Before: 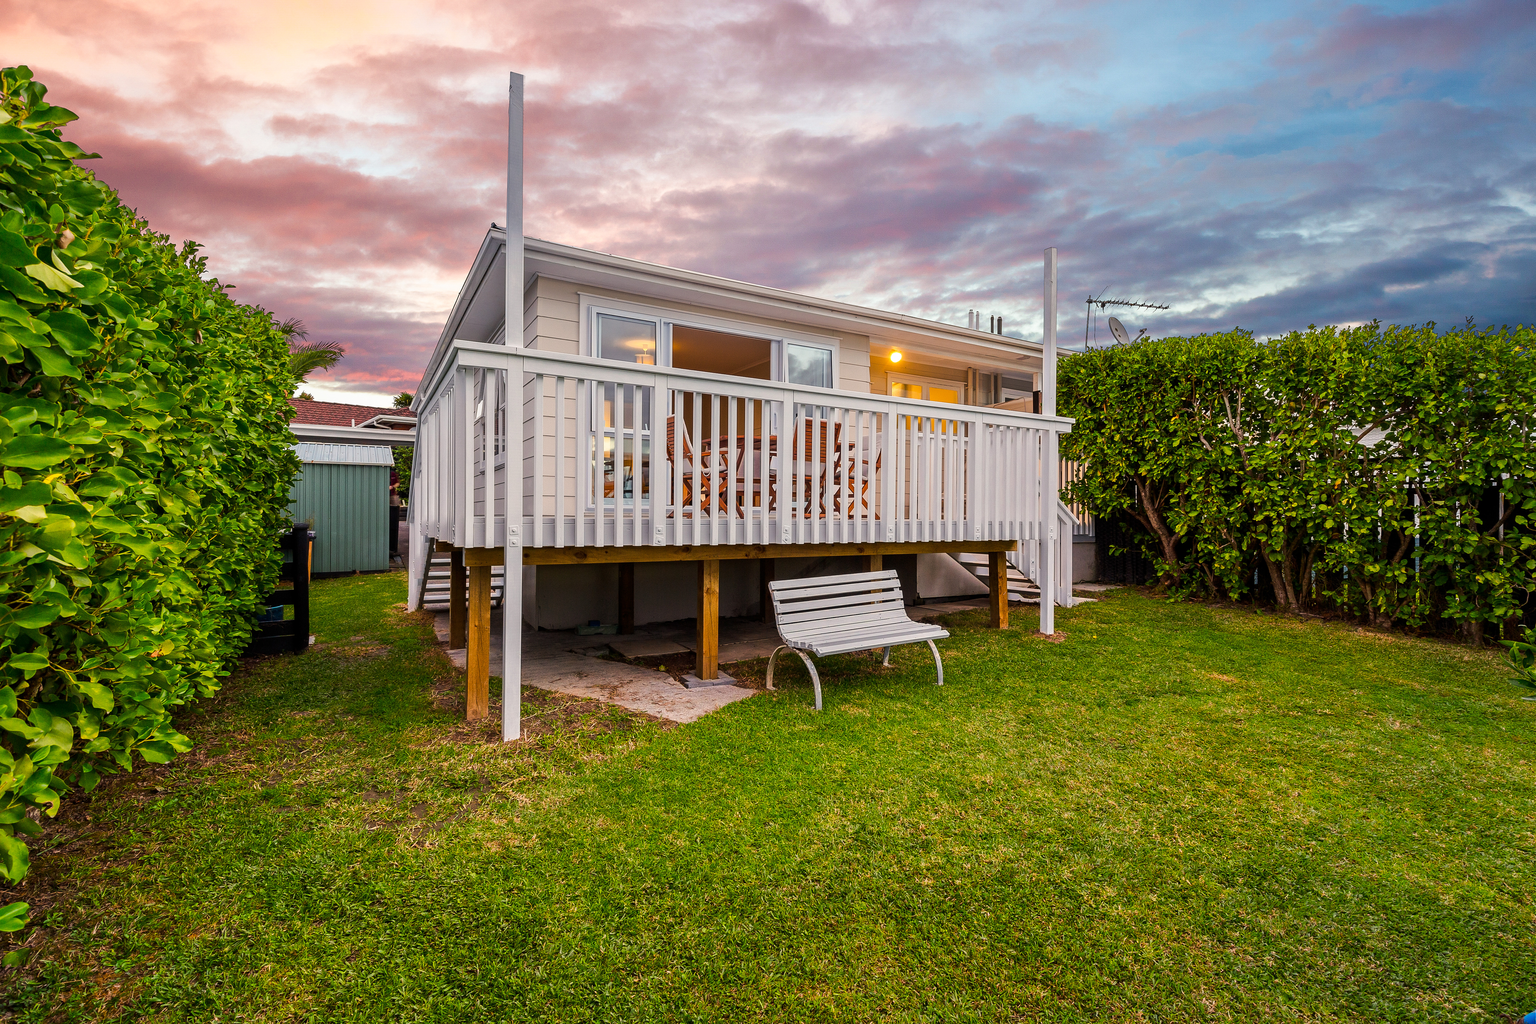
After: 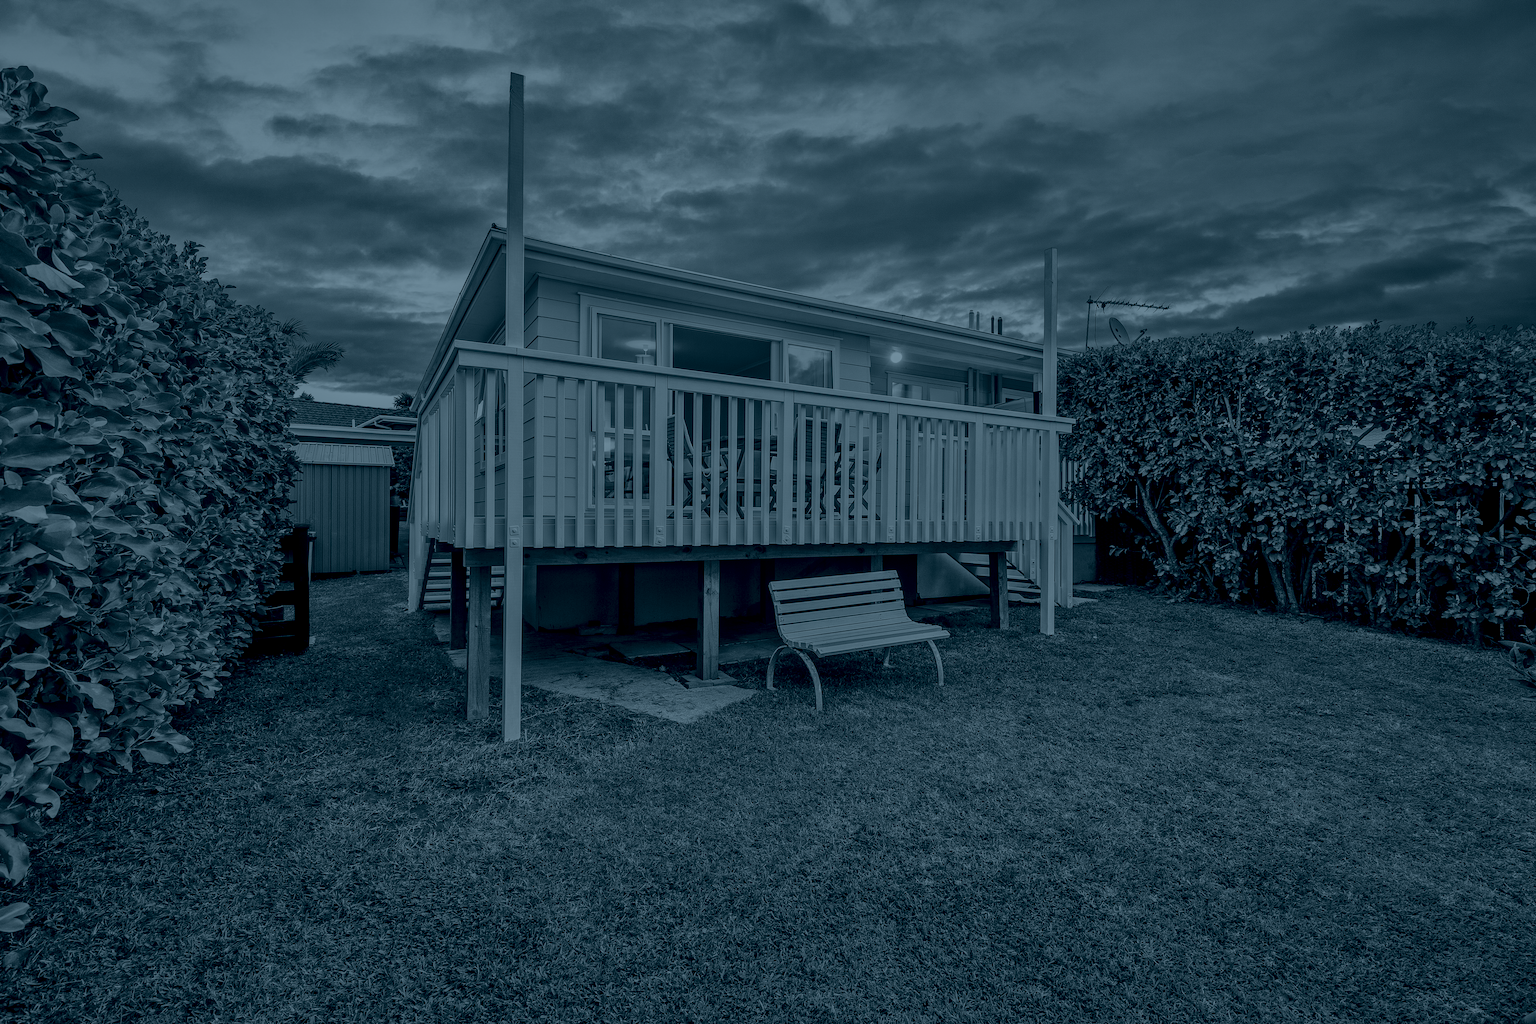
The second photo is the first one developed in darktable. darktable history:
color correction: highlights a* 5.62, highlights b* 33.57, shadows a* -25.86, shadows b* 4.02
local contrast: on, module defaults
colorize: hue 194.4°, saturation 29%, source mix 61.75%, lightness 3.98%, version 1
shadows and highlights: soften with gaussian
